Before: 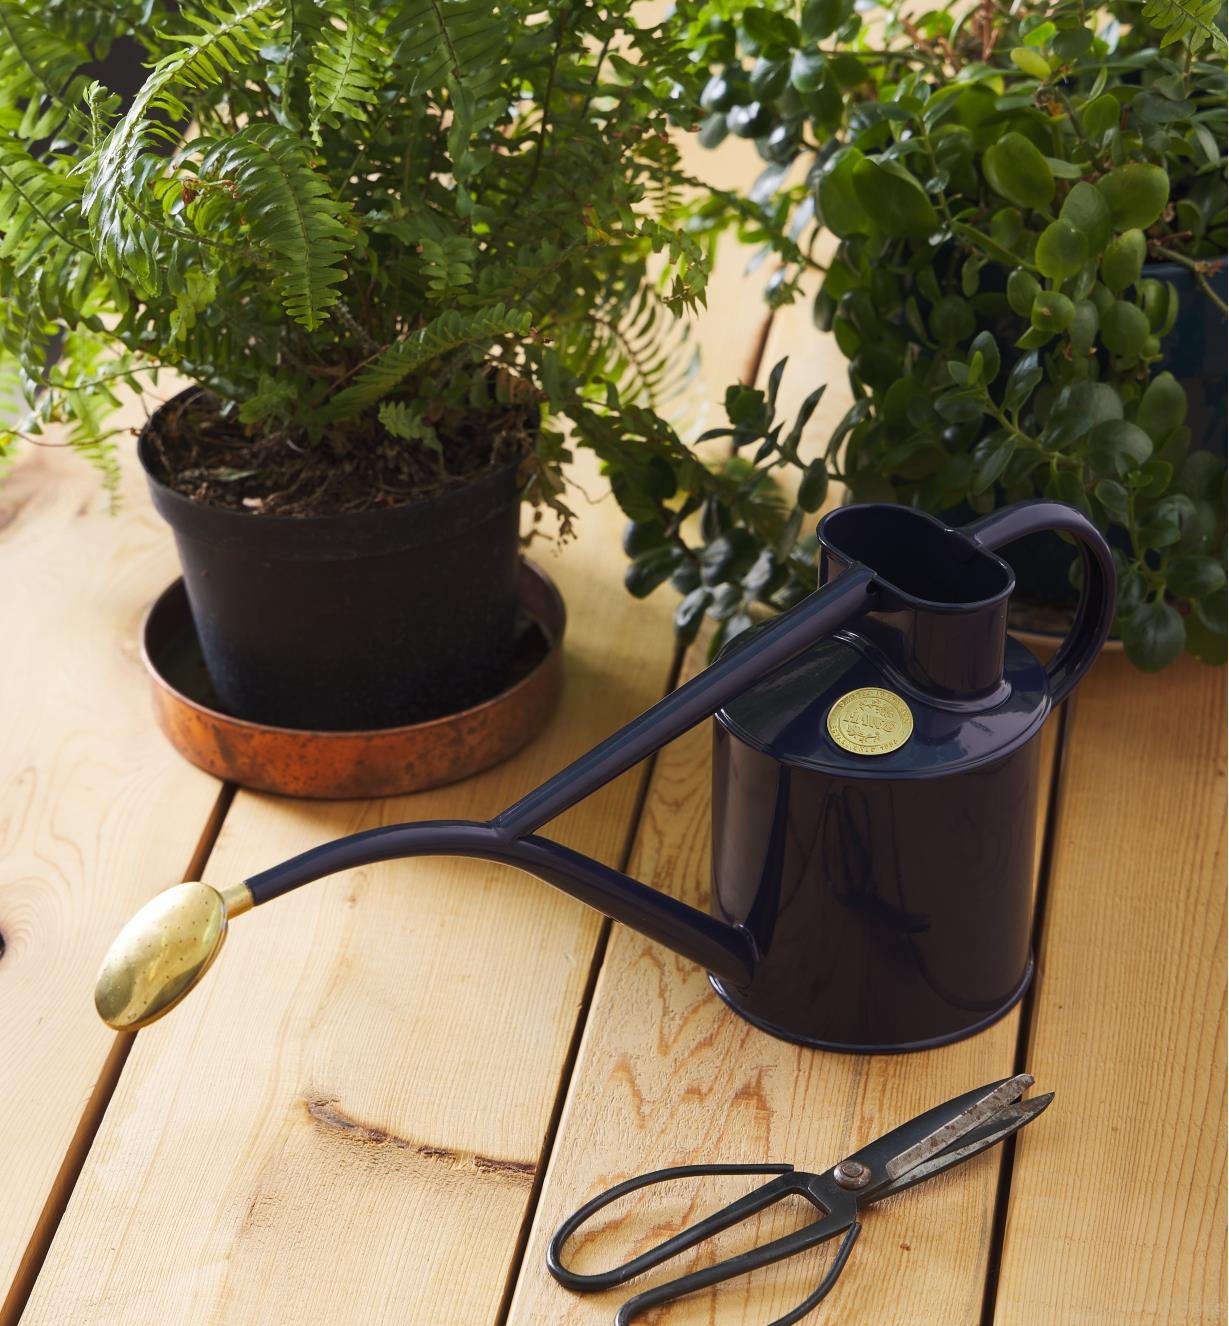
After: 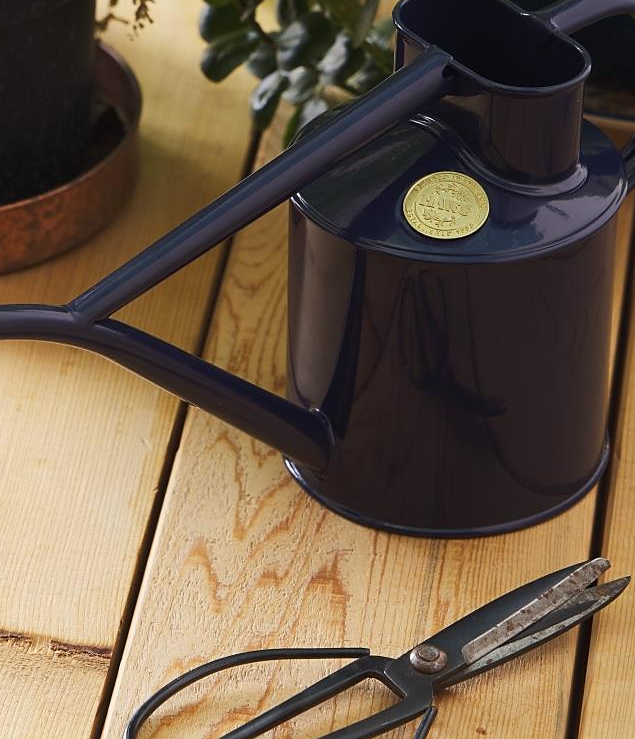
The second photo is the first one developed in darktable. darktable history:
sharpen: radius 1.539, amount 0.357, threshold 1.535
crop: left 34.554%, top 38.933%, right 13.773%, bottom 5.307%
